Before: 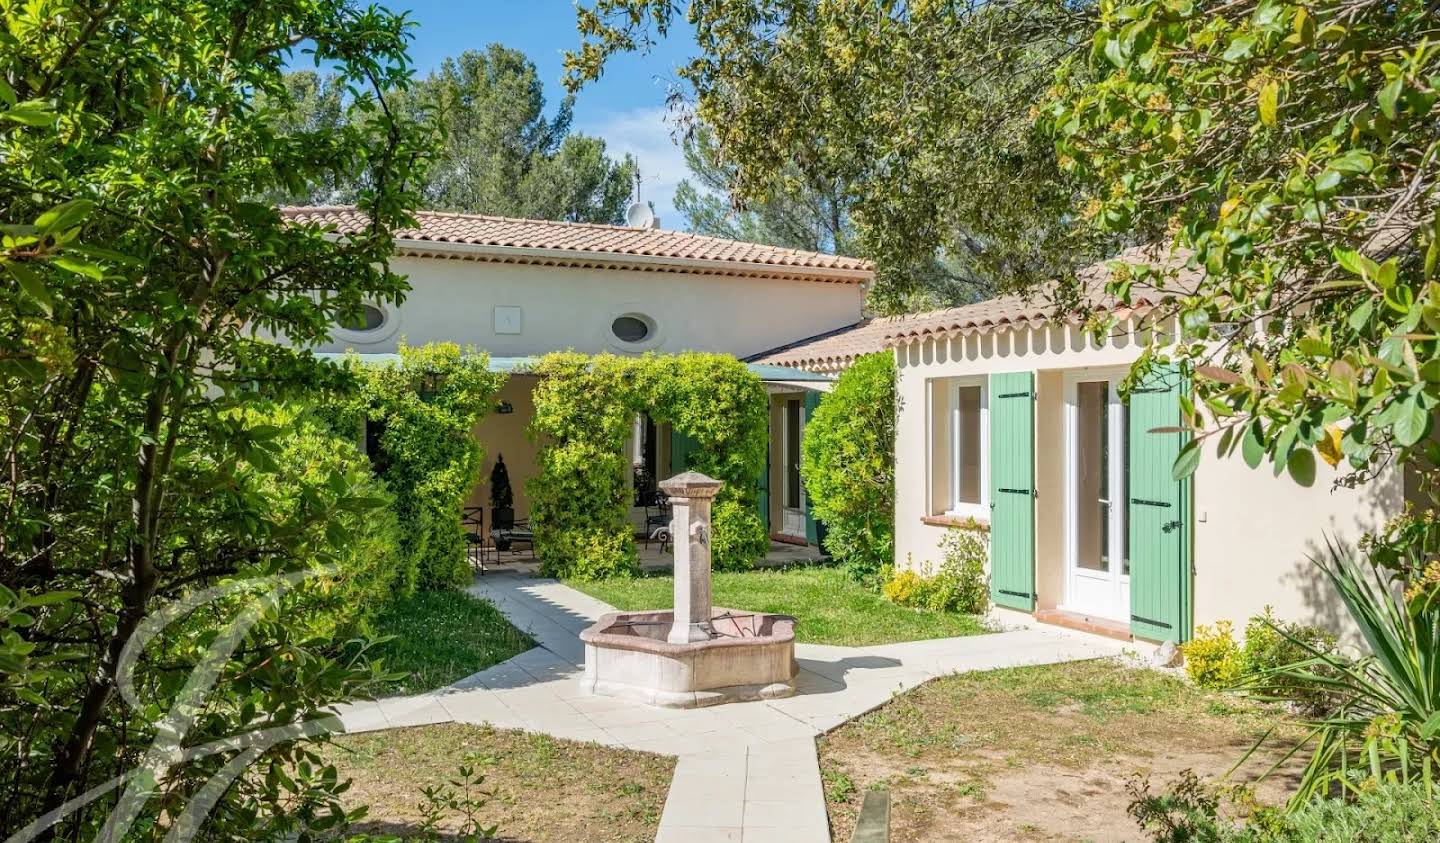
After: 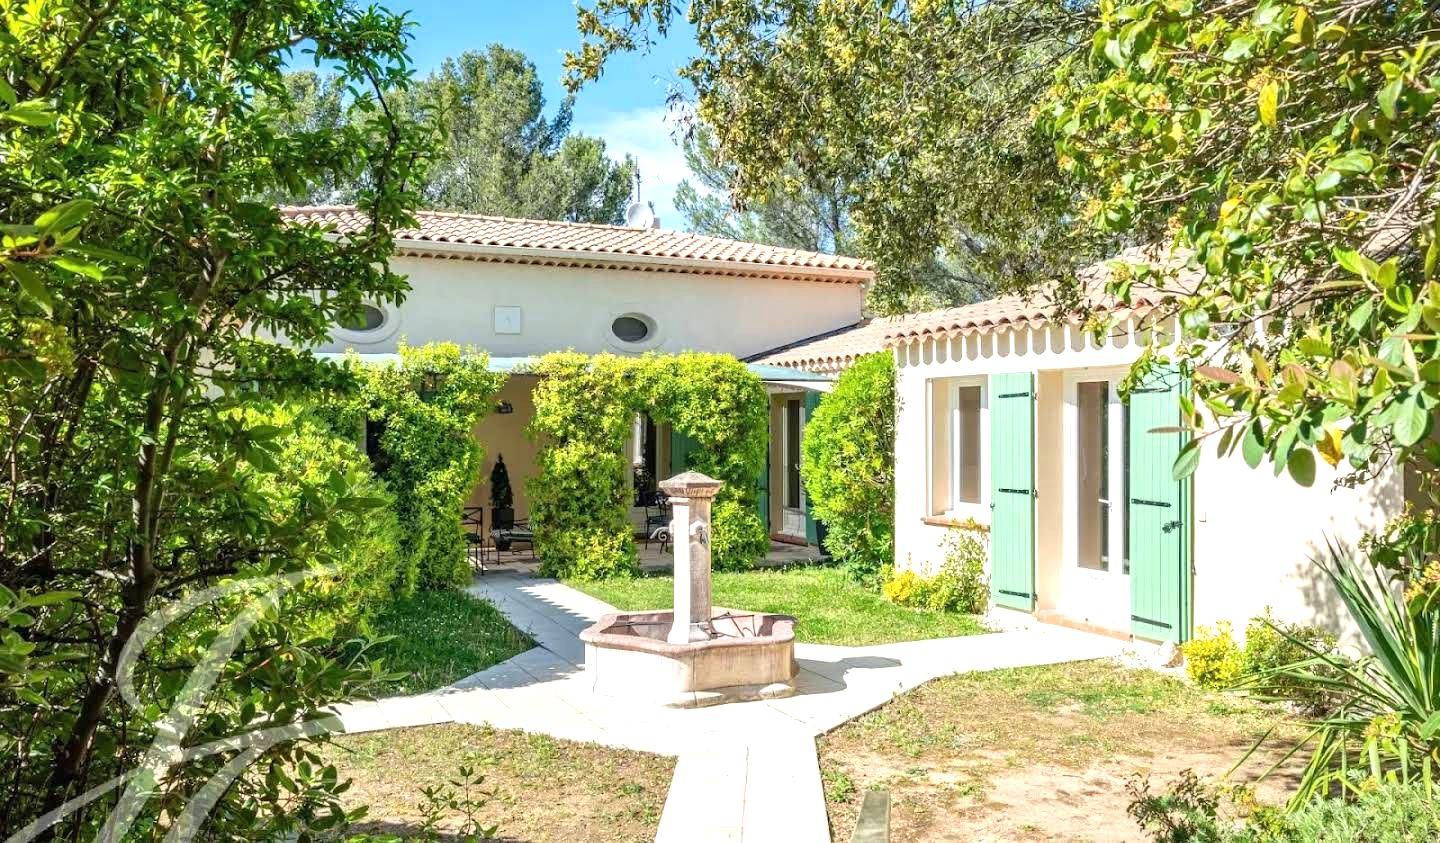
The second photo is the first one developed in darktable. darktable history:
exposure: black level correction 0, exposure 0.698 EV, compensate highlight preservation false
